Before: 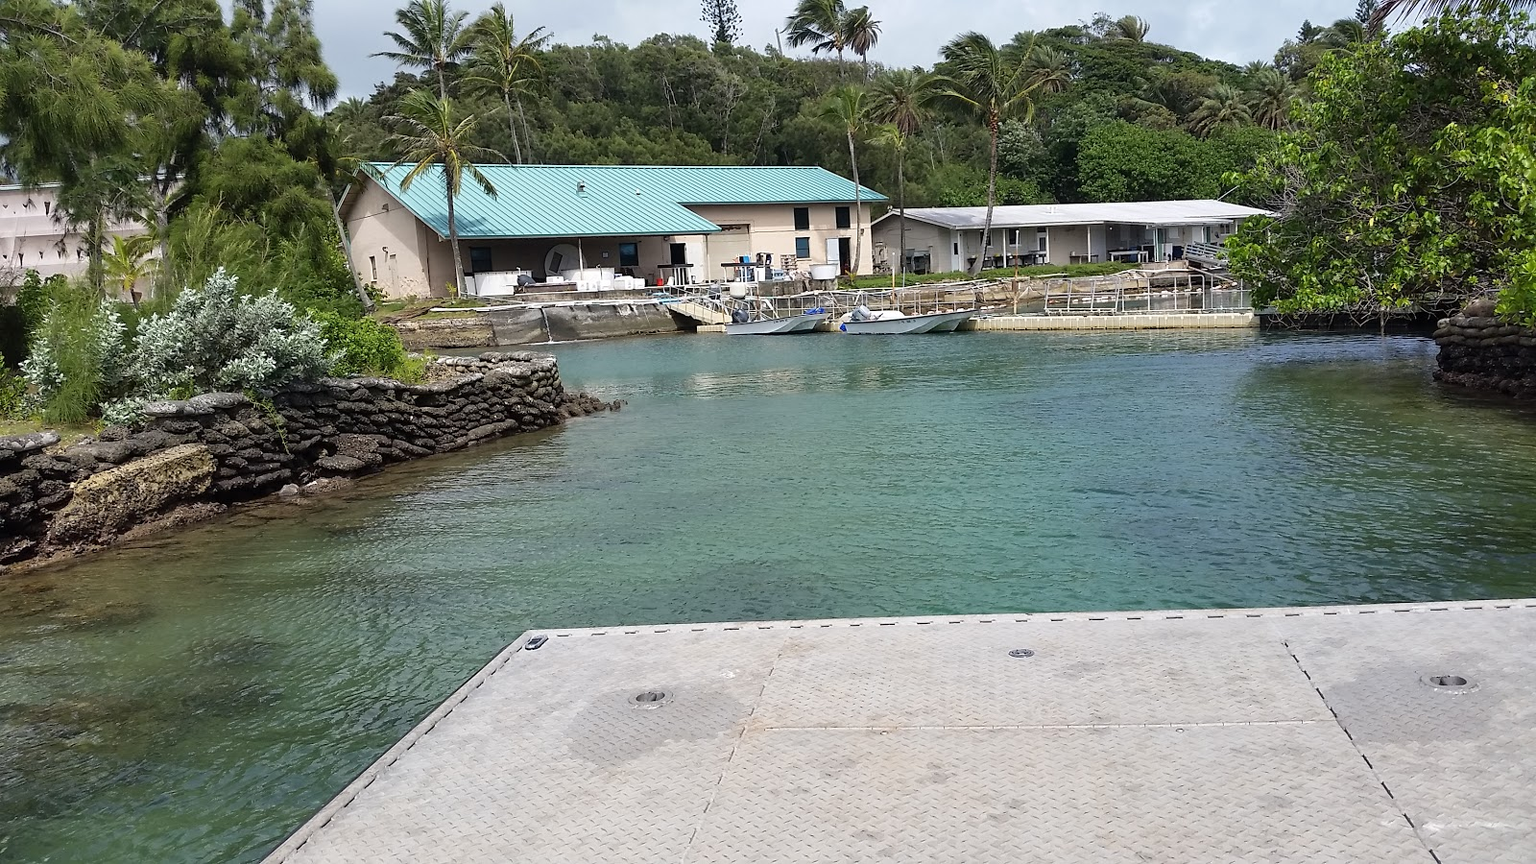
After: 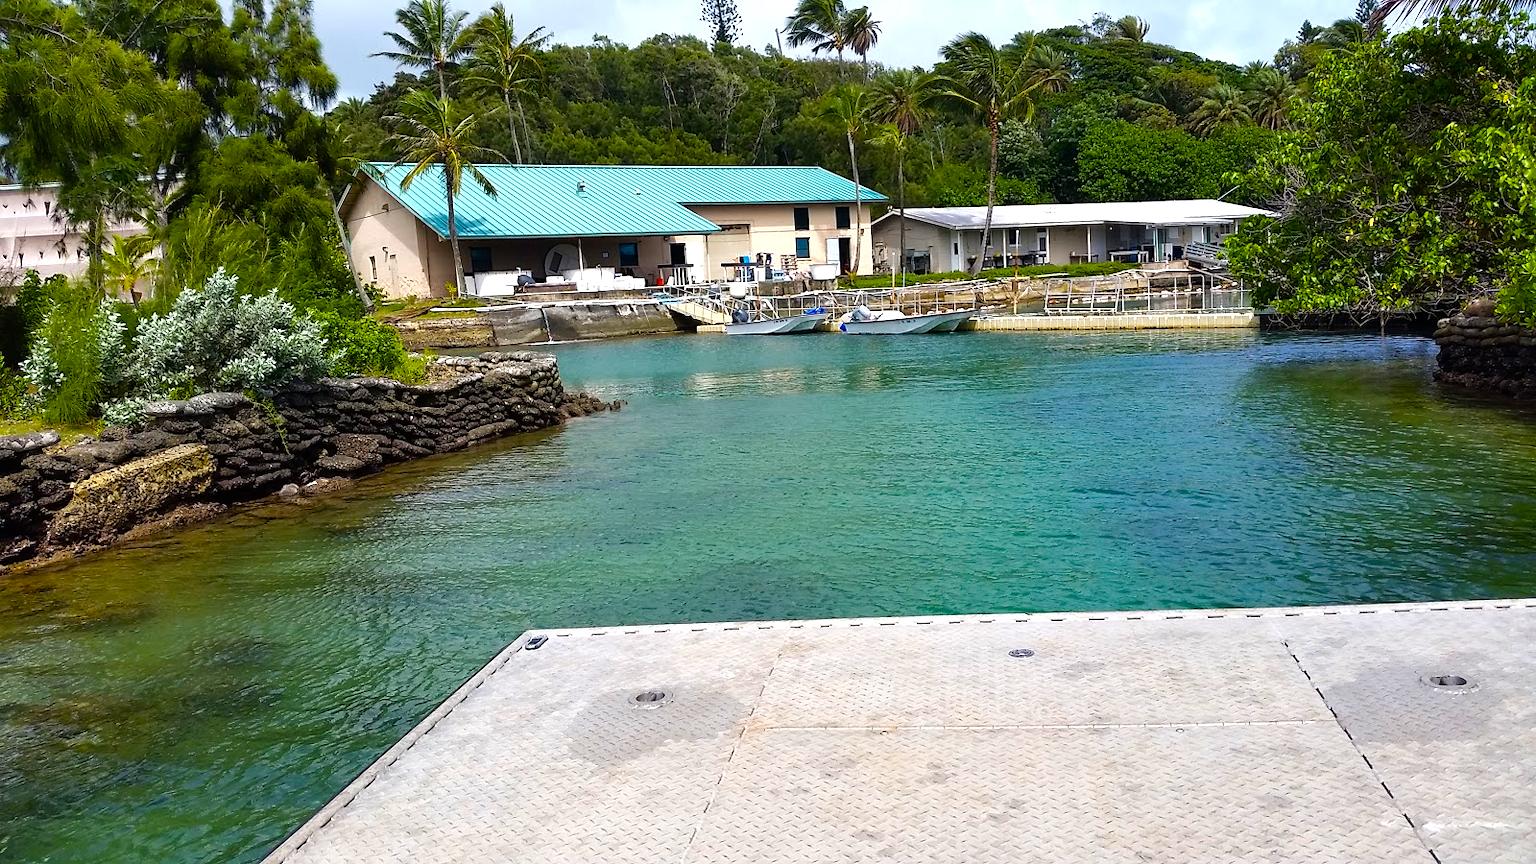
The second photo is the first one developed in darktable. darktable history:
exposure: compensate highlight preservation false
color balance rgb: linear chroma grading › global chroma 14.389%, perceptual saturation grading › global saturation 38.945%, perceptual saturation grading › highlights -24.983%, perceptual saturation grading › mid-tones 34.498%, perceptual saturation grading › shadows 35.454%, global vibrance 25.109%, contrast 19.461%
base curve: curves: ch0 [(0, 0) (0.297, 0.298) (1, 1)], preserve colors none
